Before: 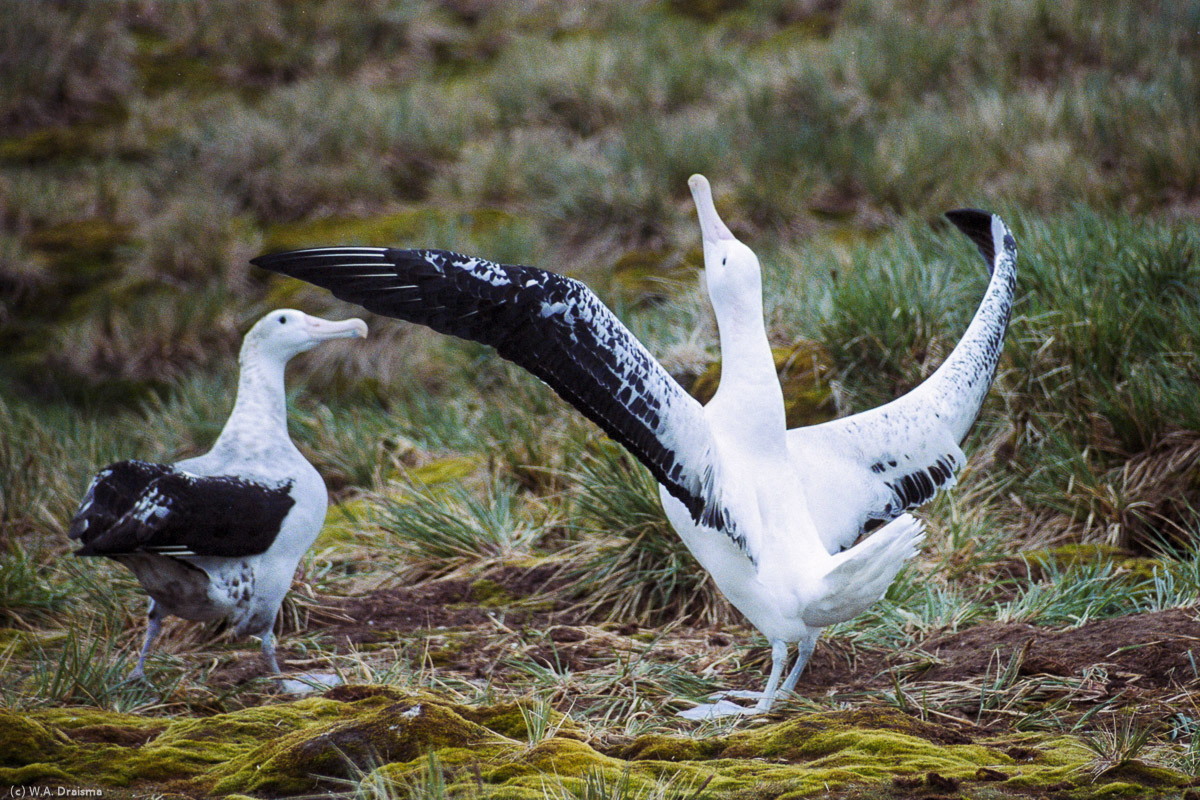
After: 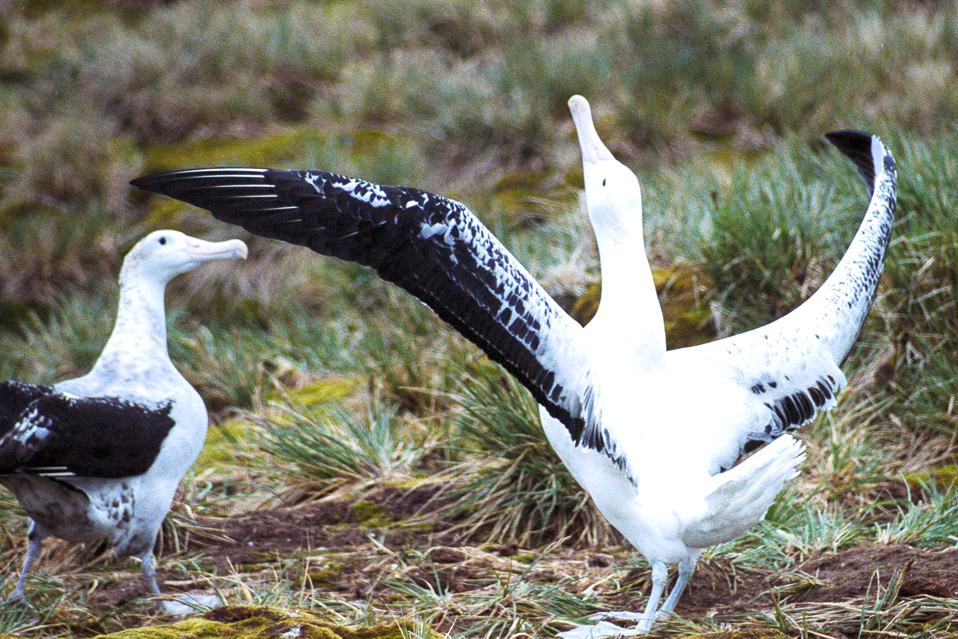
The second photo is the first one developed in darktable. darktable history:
exposure: exposure 0.515 EV, compensate highlight preservation false
crop and rotate: left 10.071%, top 10.071%, right 10.02%, bottom 10.02%
